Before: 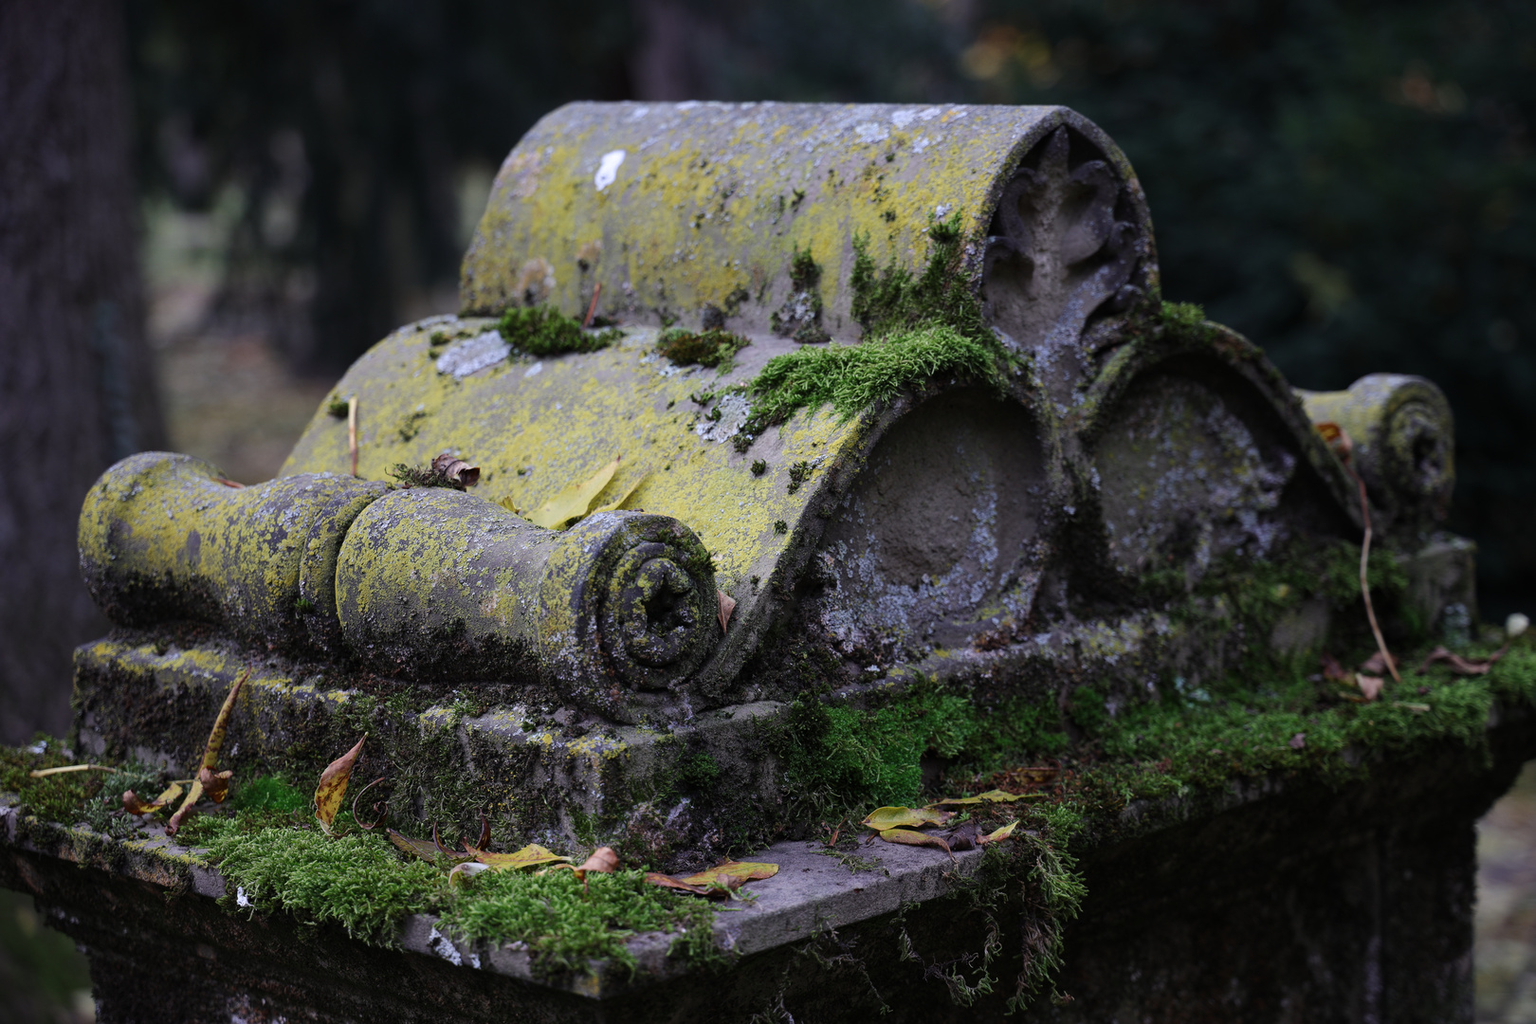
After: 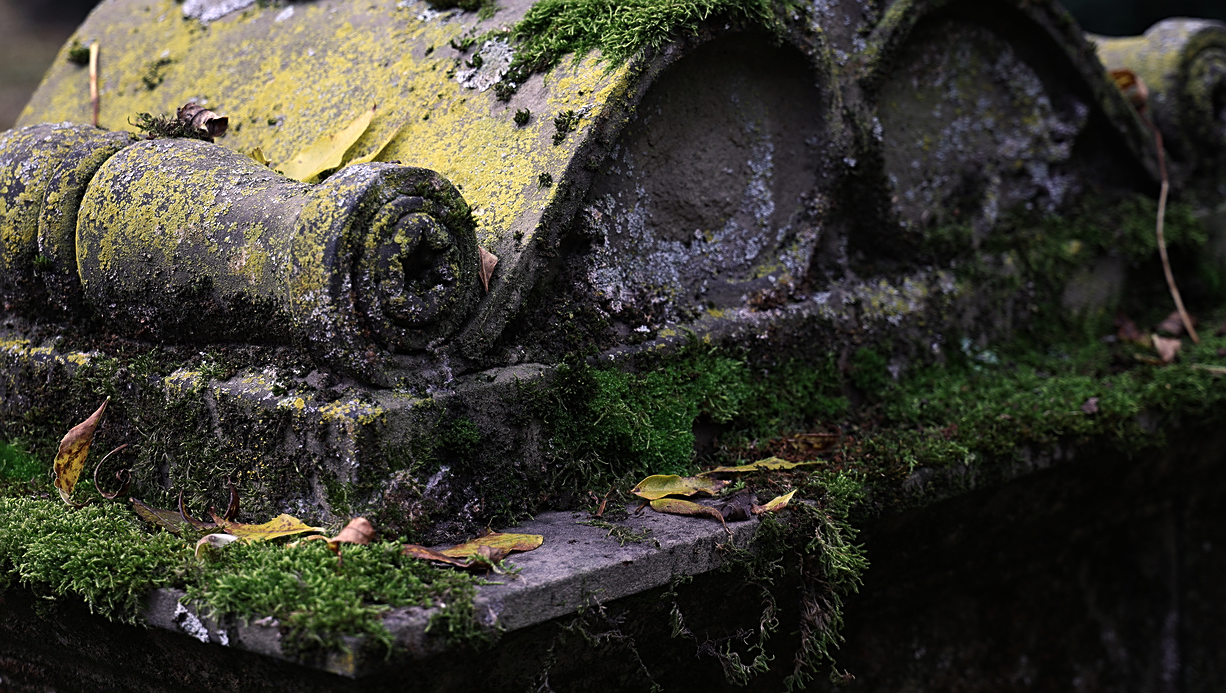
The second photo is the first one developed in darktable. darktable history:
crop and rotate: left 17.19%, top 34.88%, right 7.117%, bottom 0.866%
color balance rgb: highlights gain › chroma 3.063%, highlights gain › hue 60.01°, perceptual saturation grading › global saturation 0.808%, perceptual brilliance grading › global brilliance 14.417%, perceptual brilliance grading › shadows -34.542%
sharpen: on, module defaults
